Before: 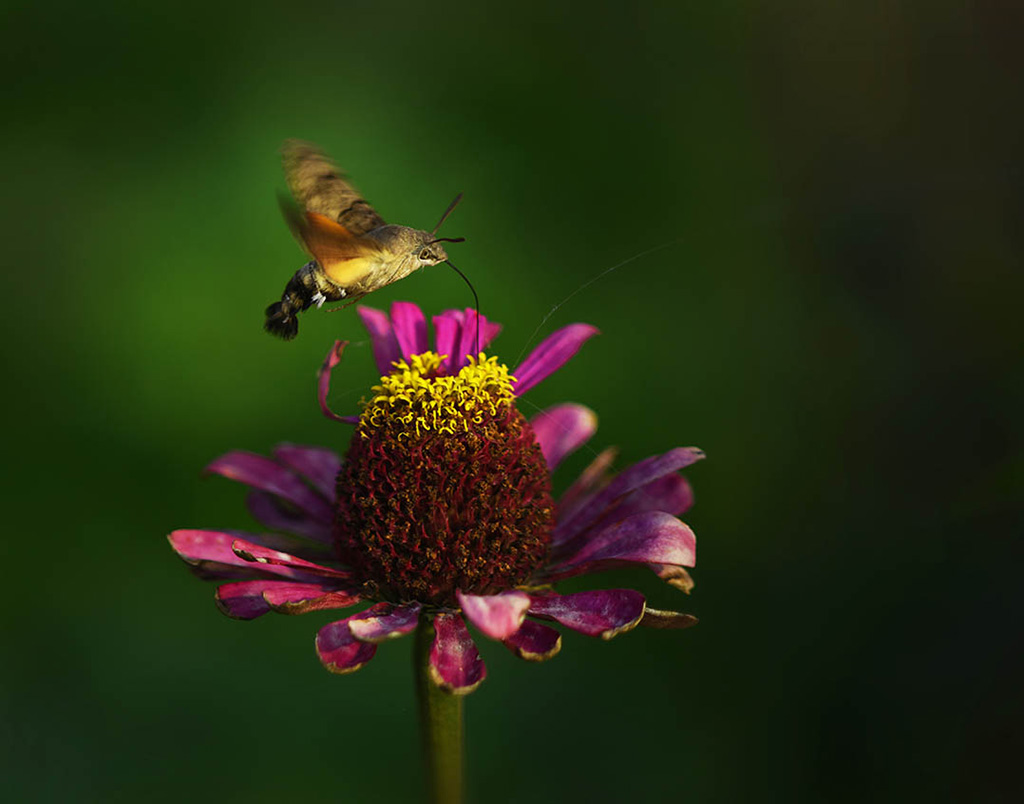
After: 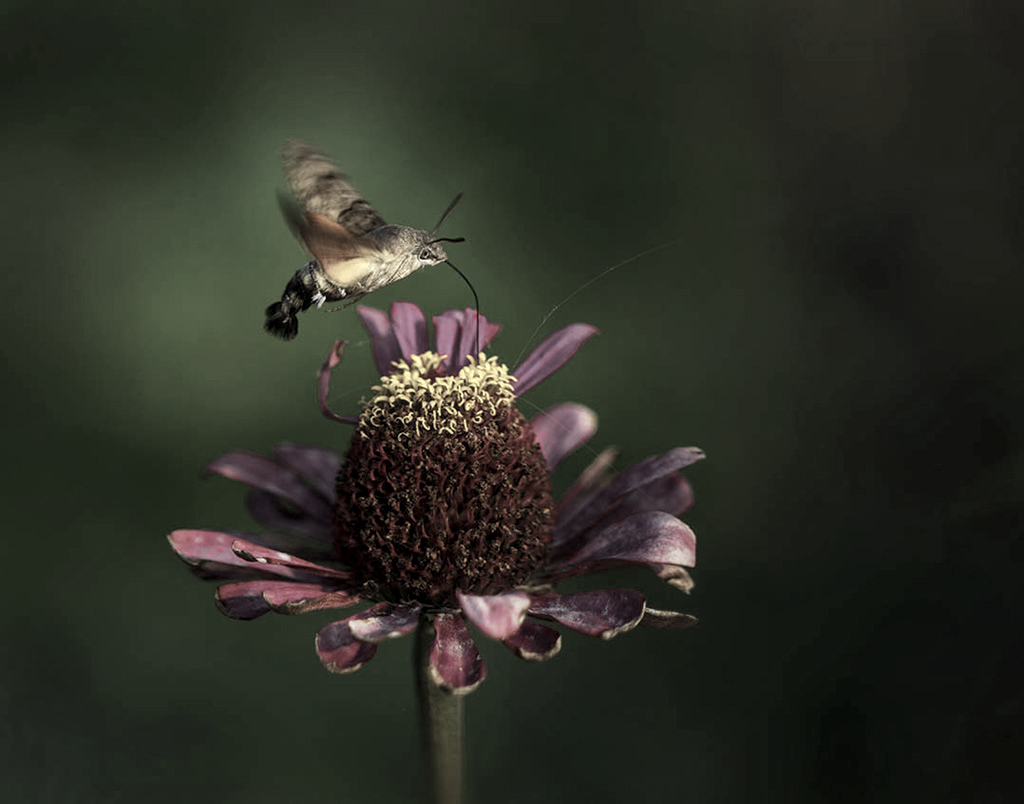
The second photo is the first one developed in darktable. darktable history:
color zones: curves: ch1 [(0.238, 0.163) (0.476, 0.2) (0.733, 0.322) (0.848, 0.134)]
local contrast: detail 130%
